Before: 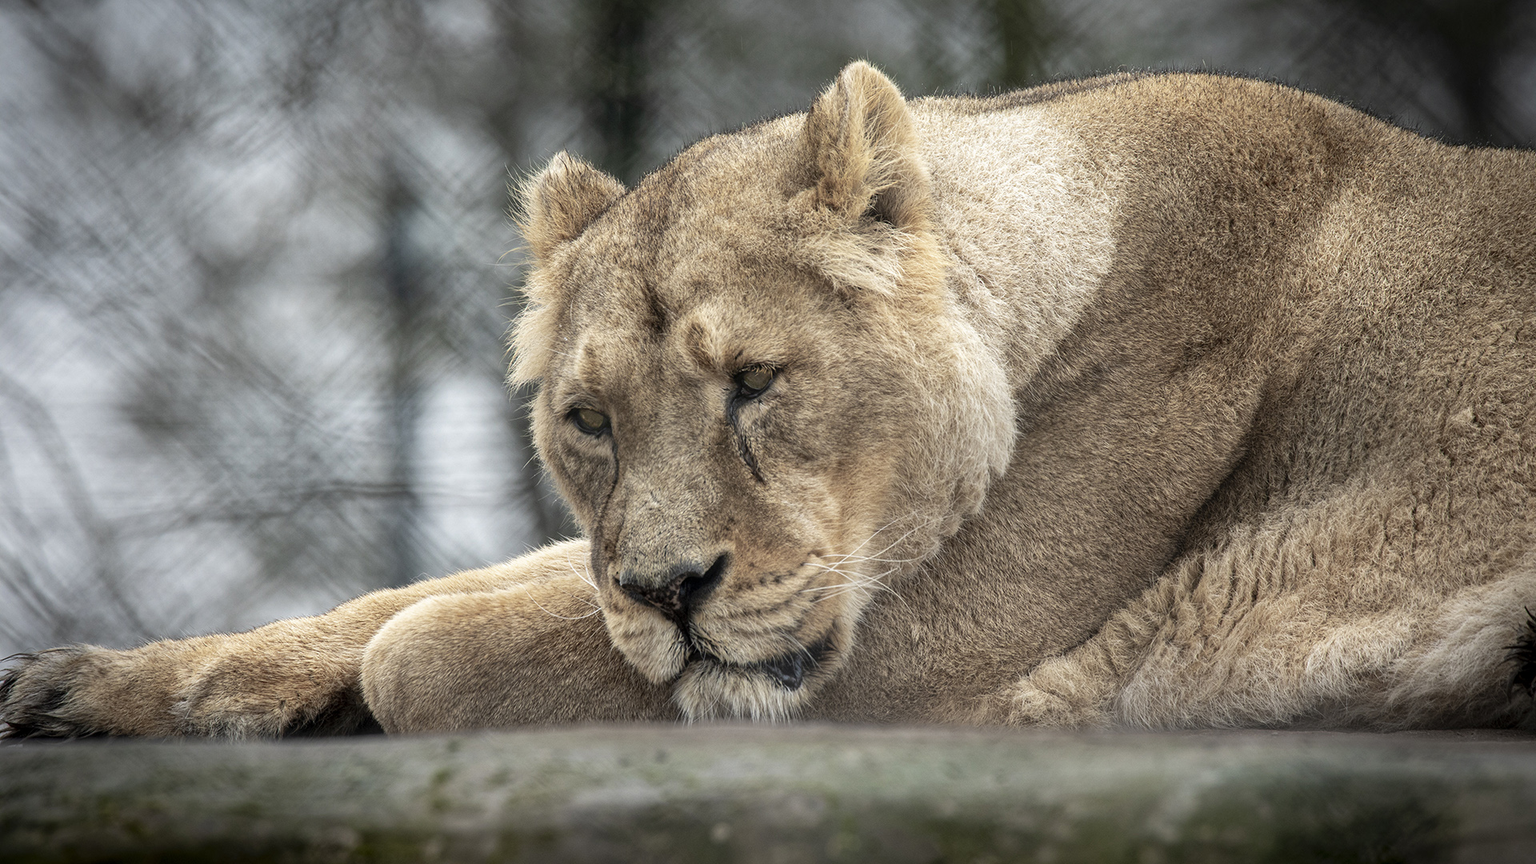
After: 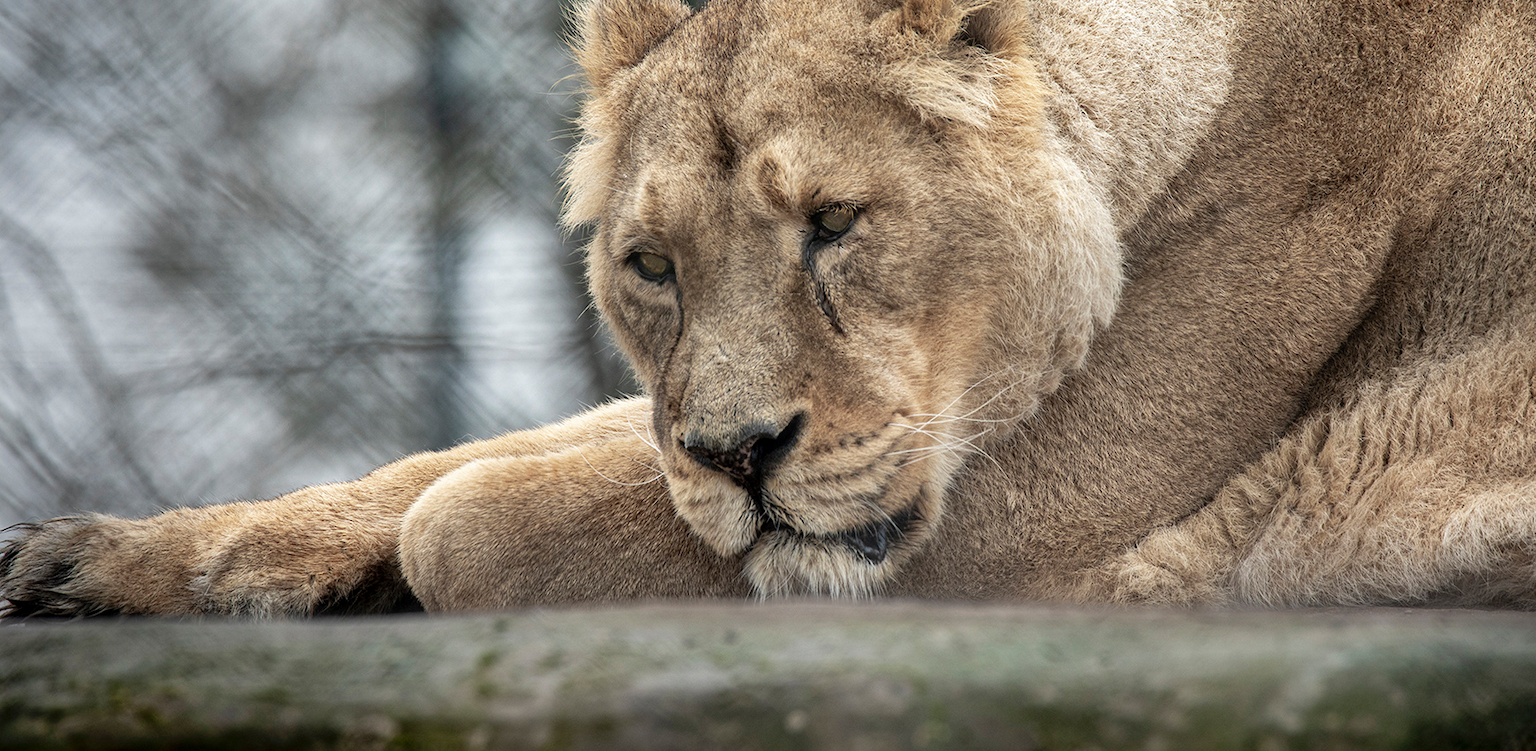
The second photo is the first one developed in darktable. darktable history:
shadows and highlights: soften with gaussian
crop: top 20.916%, right 9.437%, bottom 0.316%
